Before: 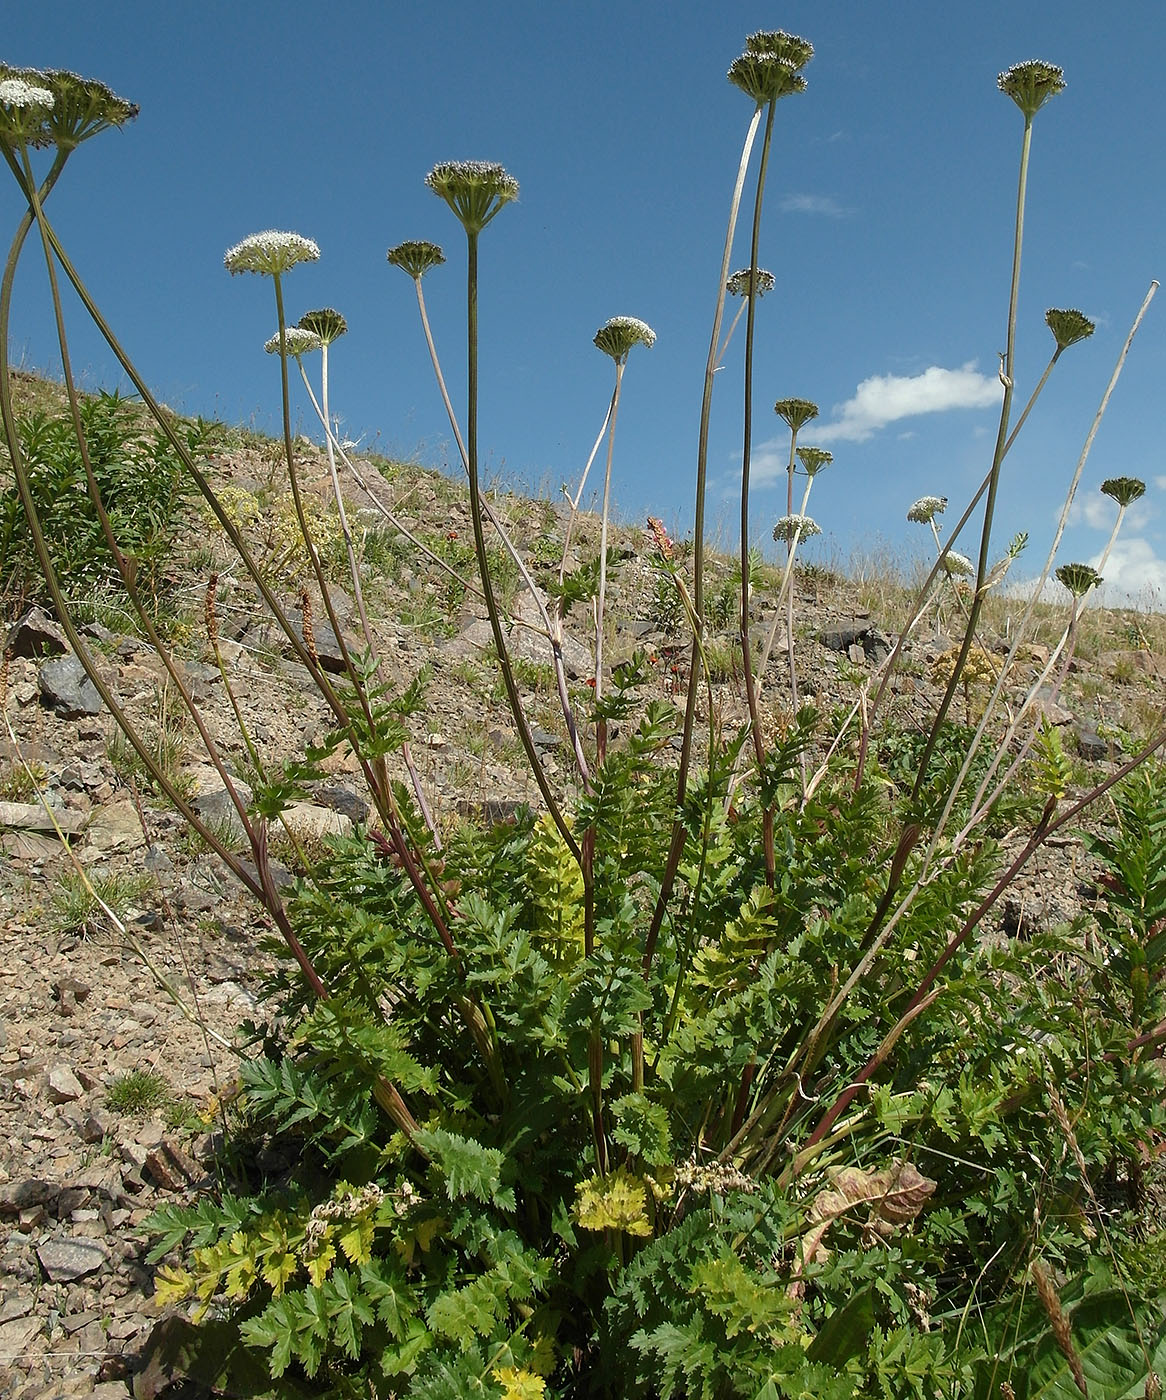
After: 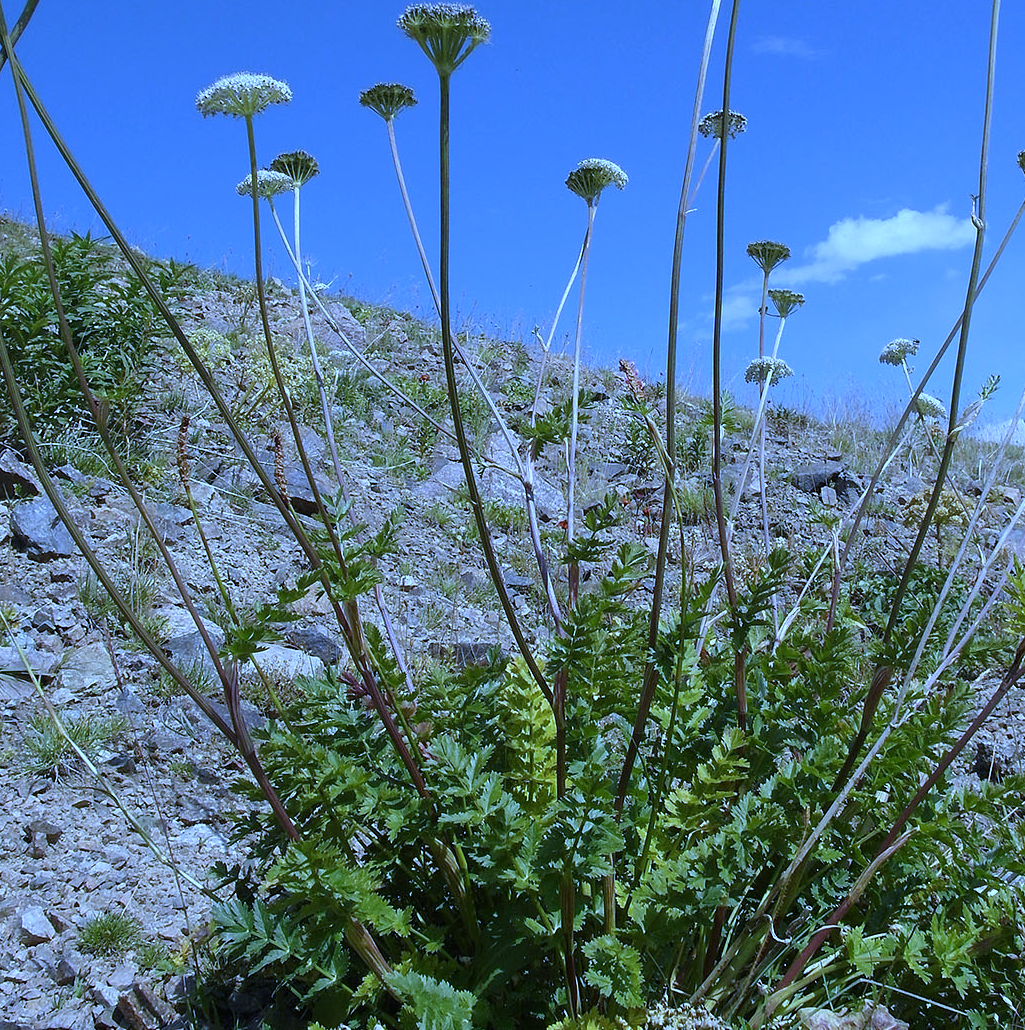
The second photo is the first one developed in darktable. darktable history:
crop and rotate: left 2.425%, top 11.305%, right 9.6%, bottom 15.08%
white balance: red 0.766, blue 1.537
